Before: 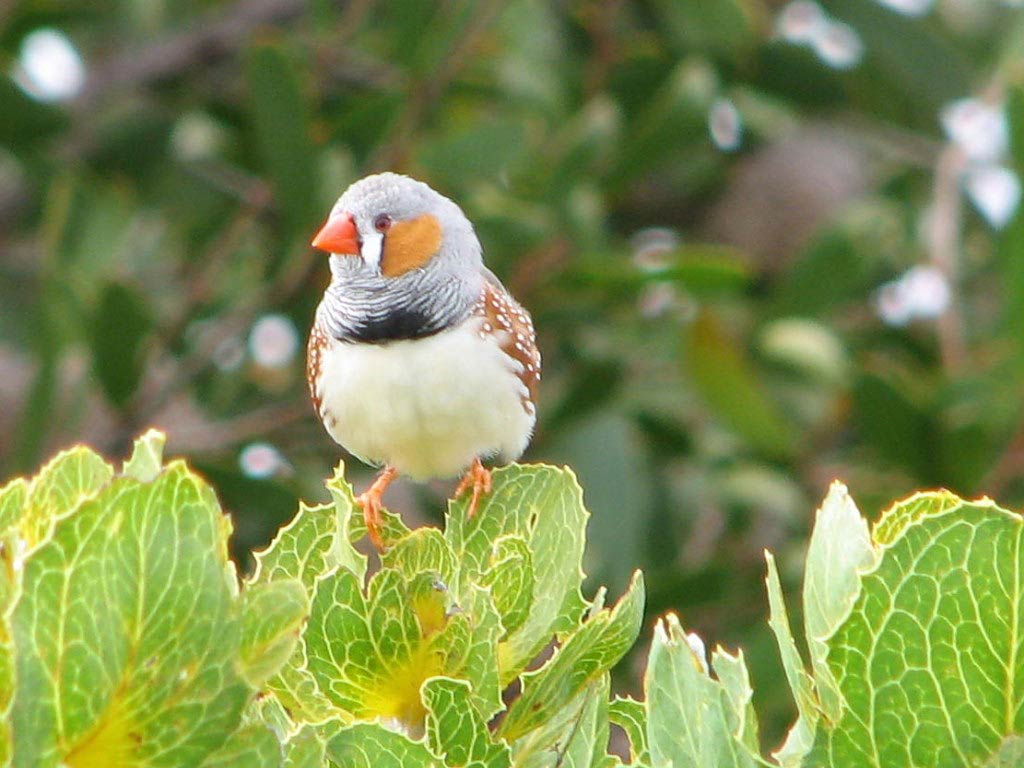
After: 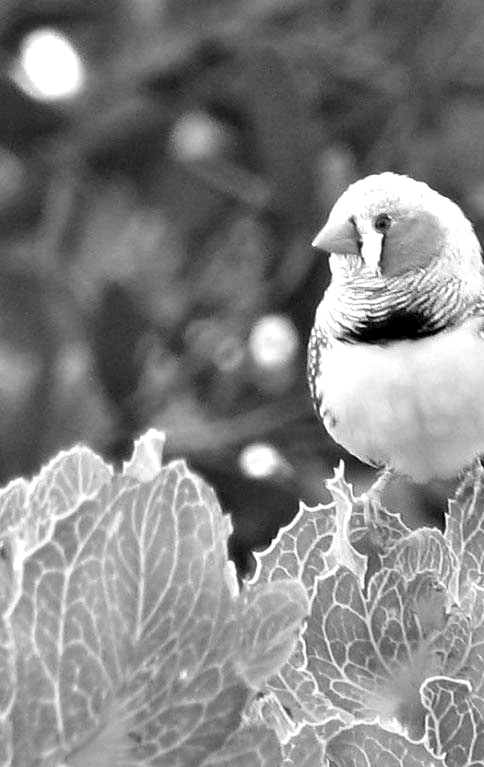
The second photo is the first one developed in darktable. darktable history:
contrast equalizer: y [[0.6 ×6], [0.55 ×6], [0 ×6], [0 ×6], [0 ×6]]
color zones: curves: ch0 [(0, 0.613) (0.01, 0.613) (0.245, 0.448) (0.498, 0.529) (0.642, 0.665) (0.879, 0.777) (0.99, 0.613)]; ch1 [(0, 0) (0.143, 0) (0.286, 0) (0.429, 0) (0.571, 0) (0.714, 0) (0.857, 0)]
crop and rotate: left 0.058%, top 0%, right 52.638%
